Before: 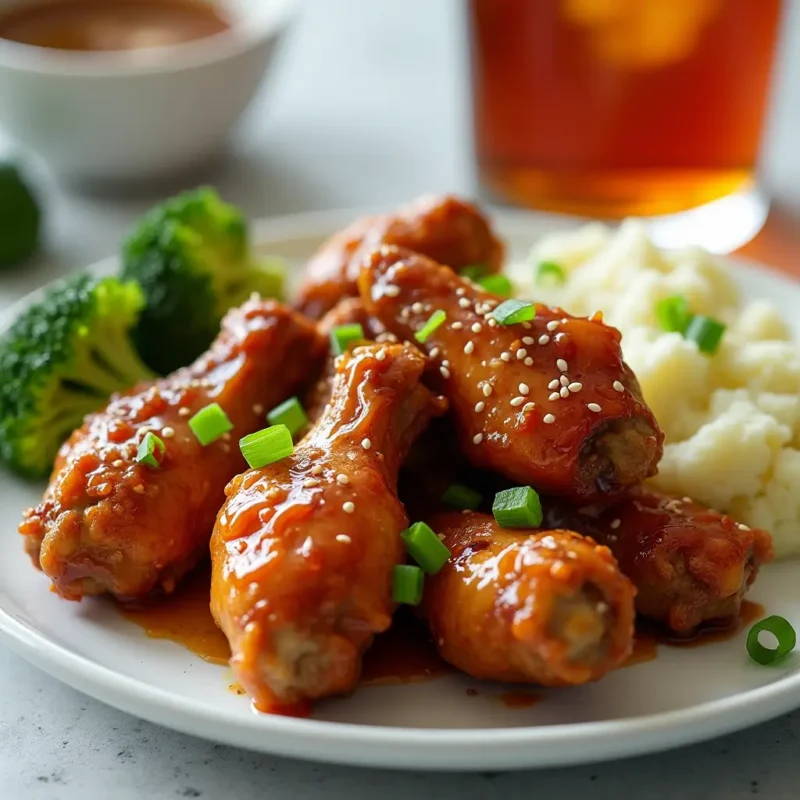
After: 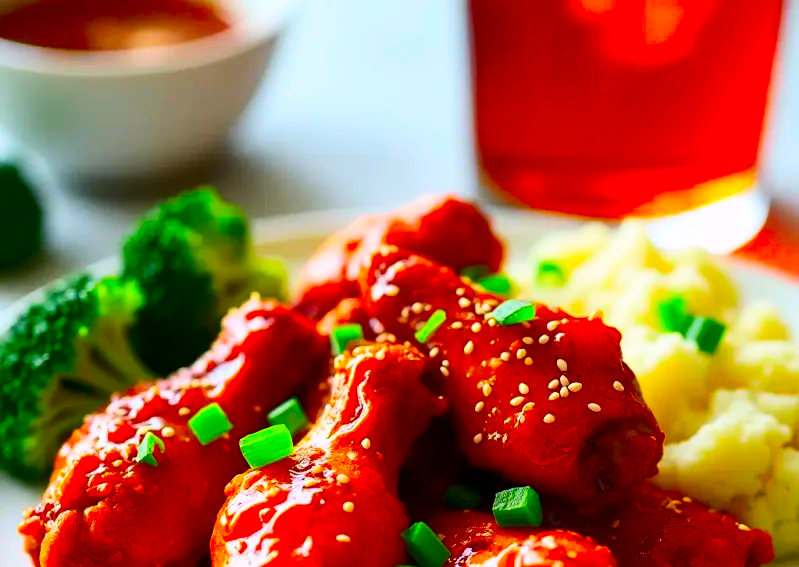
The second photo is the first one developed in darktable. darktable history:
color correction: highlights a* 1.6, highlights b* -1.71, saturation 2.51
contrast brightness saturation: contrast 0.287
crop: right 0%, bottom 29.032%
